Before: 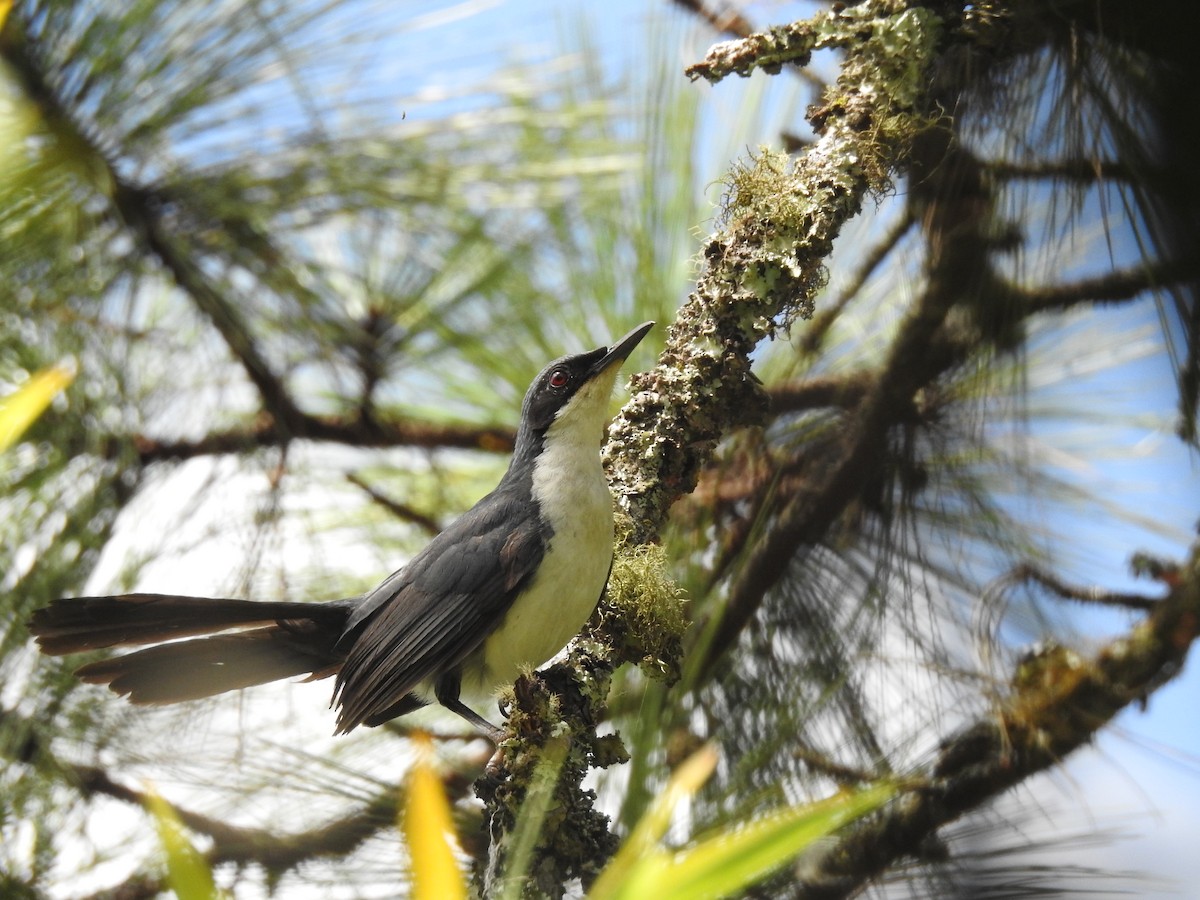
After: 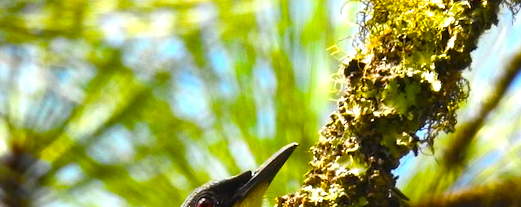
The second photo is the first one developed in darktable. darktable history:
crop: left 28.64%, top 16.832%, right 26.637%, bottom 58.055%
rotate and perspective: rotation -3°, crop left 0.031, crop right 0.968, crop top 0.07, crop bottom 0.93
color balance rgb: linear chroma grading › shadows -40%, linear chroma grading › highlights 40%, linear chroma grading › global chroma 45%, linear chroma grading › mid-tones -30%, perceptual saturation grading › global saturation 55%, perceptual saturation grading › highlights -50%, perceptual saturation grading › mid-tones 40%, perceptual saturation grading › shadows 30%, perceptual brilliance grading › global brilliance 20%, perceptual brilliance grading › shadows -40%, global vibrance 35%
